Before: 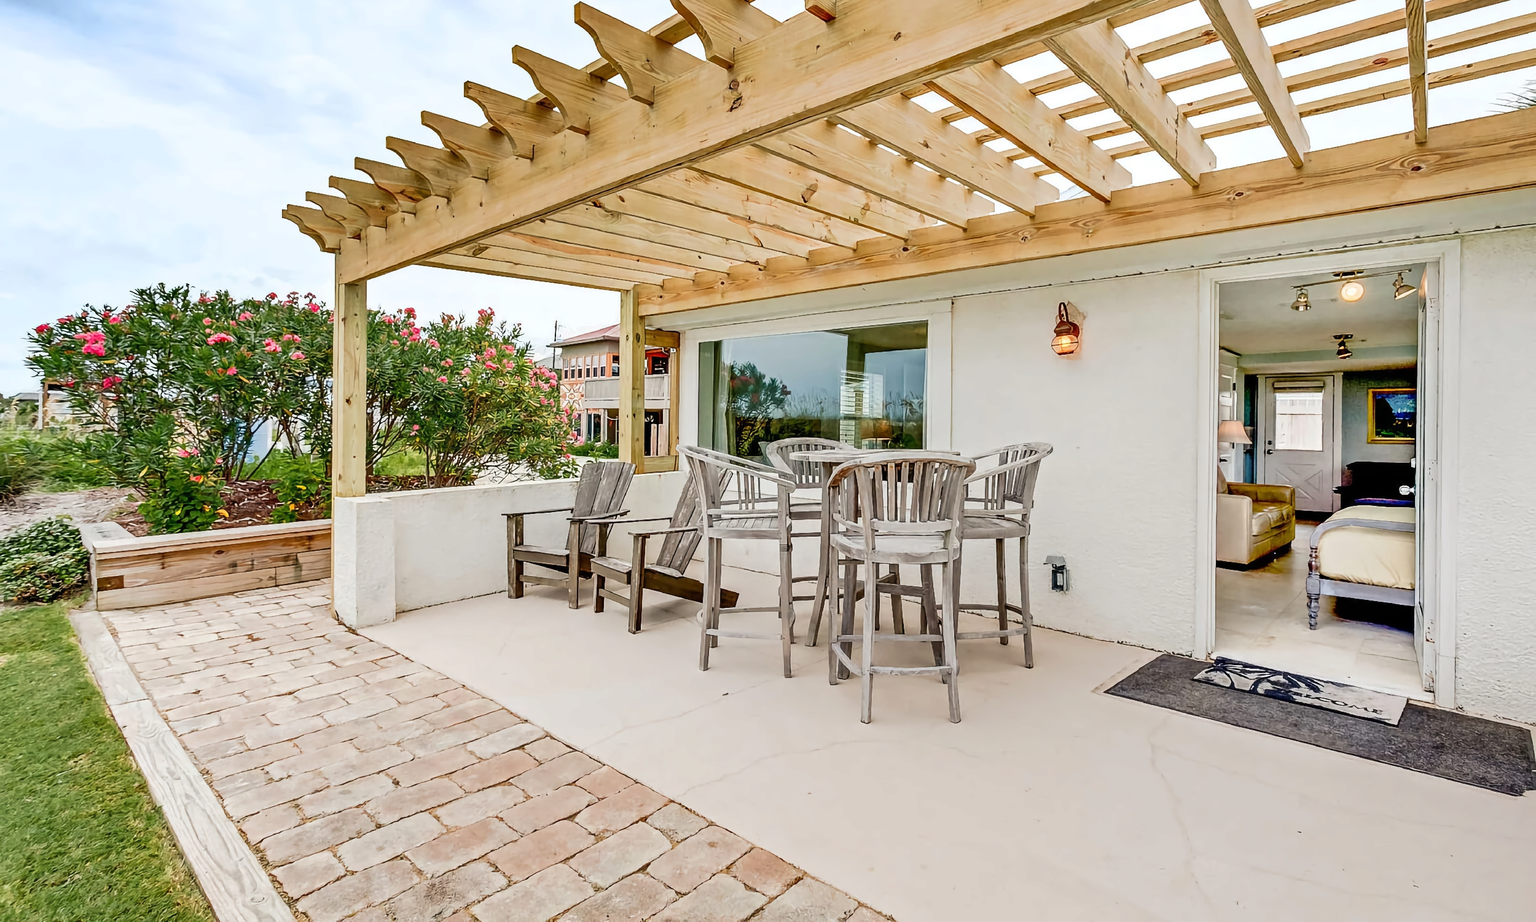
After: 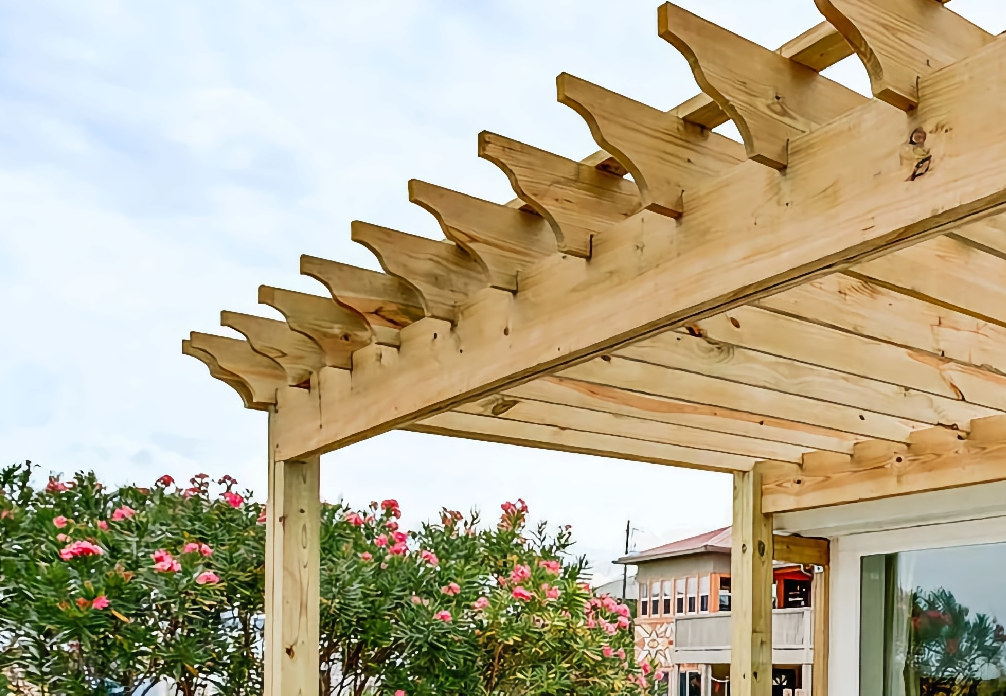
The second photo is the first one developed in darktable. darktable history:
tone curve: curves: ch0 [(0, 0) (0.003, 0.003) (0.011, 0.011) (0.025, 0.024) (0.044, 0.043) (0.069, 0.068) (0.1, 0.097) (0.136, 0.133) (0.177, 0.173) (0.224, 0.219) (0.277, 0.27) (0.335, 0.327) (0.399, 0.39) (0.468, 0.457) (0.543, 0.545) (0.623, 0.625) (0.709, 0.71) (0.801, 0.801) (0.898, 0.898) (1, 1)], color space Lab, independent channels, preserve colors none
crop and rotate: left 11.108%, top 0.102%, right 48.621%, bottom 53.481%
